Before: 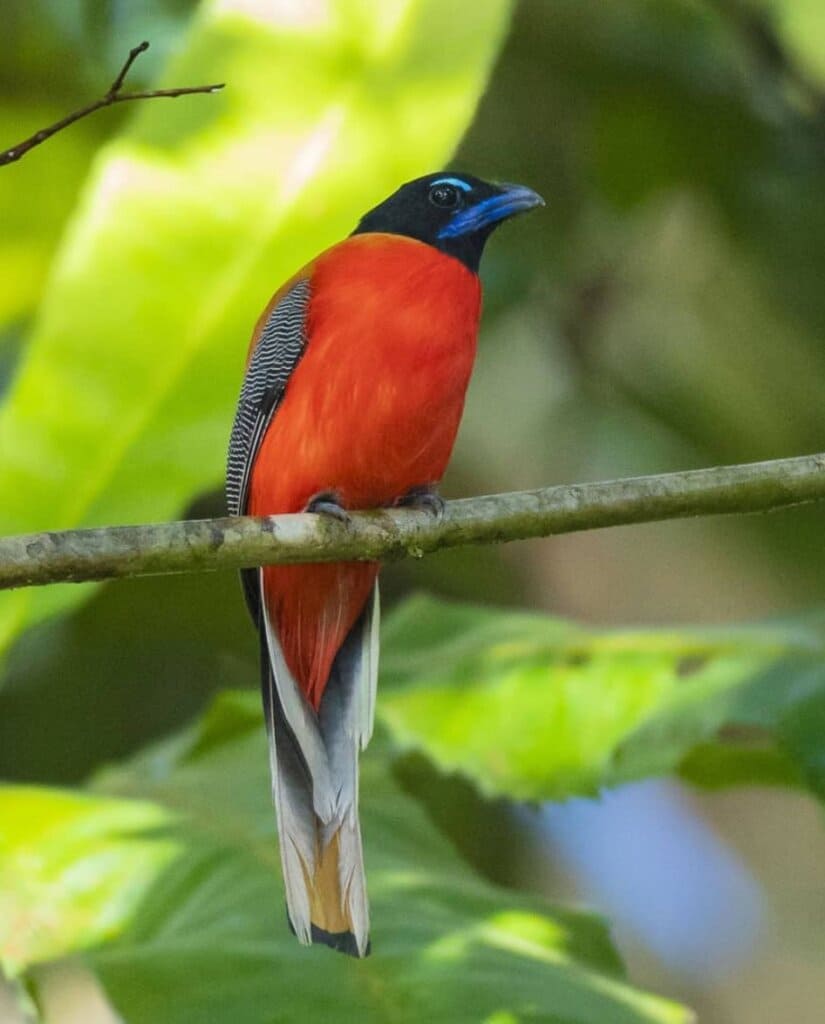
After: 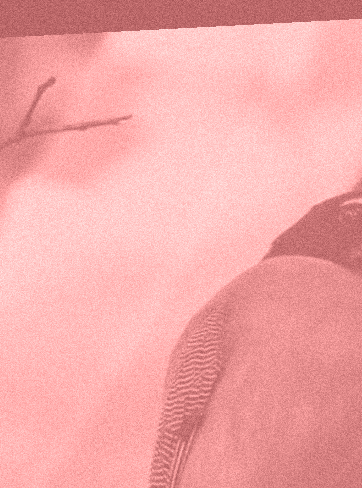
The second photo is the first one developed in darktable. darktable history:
crop and rotate: left 10.817%, top 0.062%, right 47.194%, bottom 53.626%
rotate and perspective: rotation -2.22°, lens shift (horizontal) -0.022, automatic cropping off
exposure: black level correction -0.041, exposure 0.064 EV, compensate highlight preservation false
grain: coarseness 9.38 ISO, strength 34.99%, mid-tones bias 0%
colorize: saturation 51%, source mix 50.67%, lightness 50.67%
